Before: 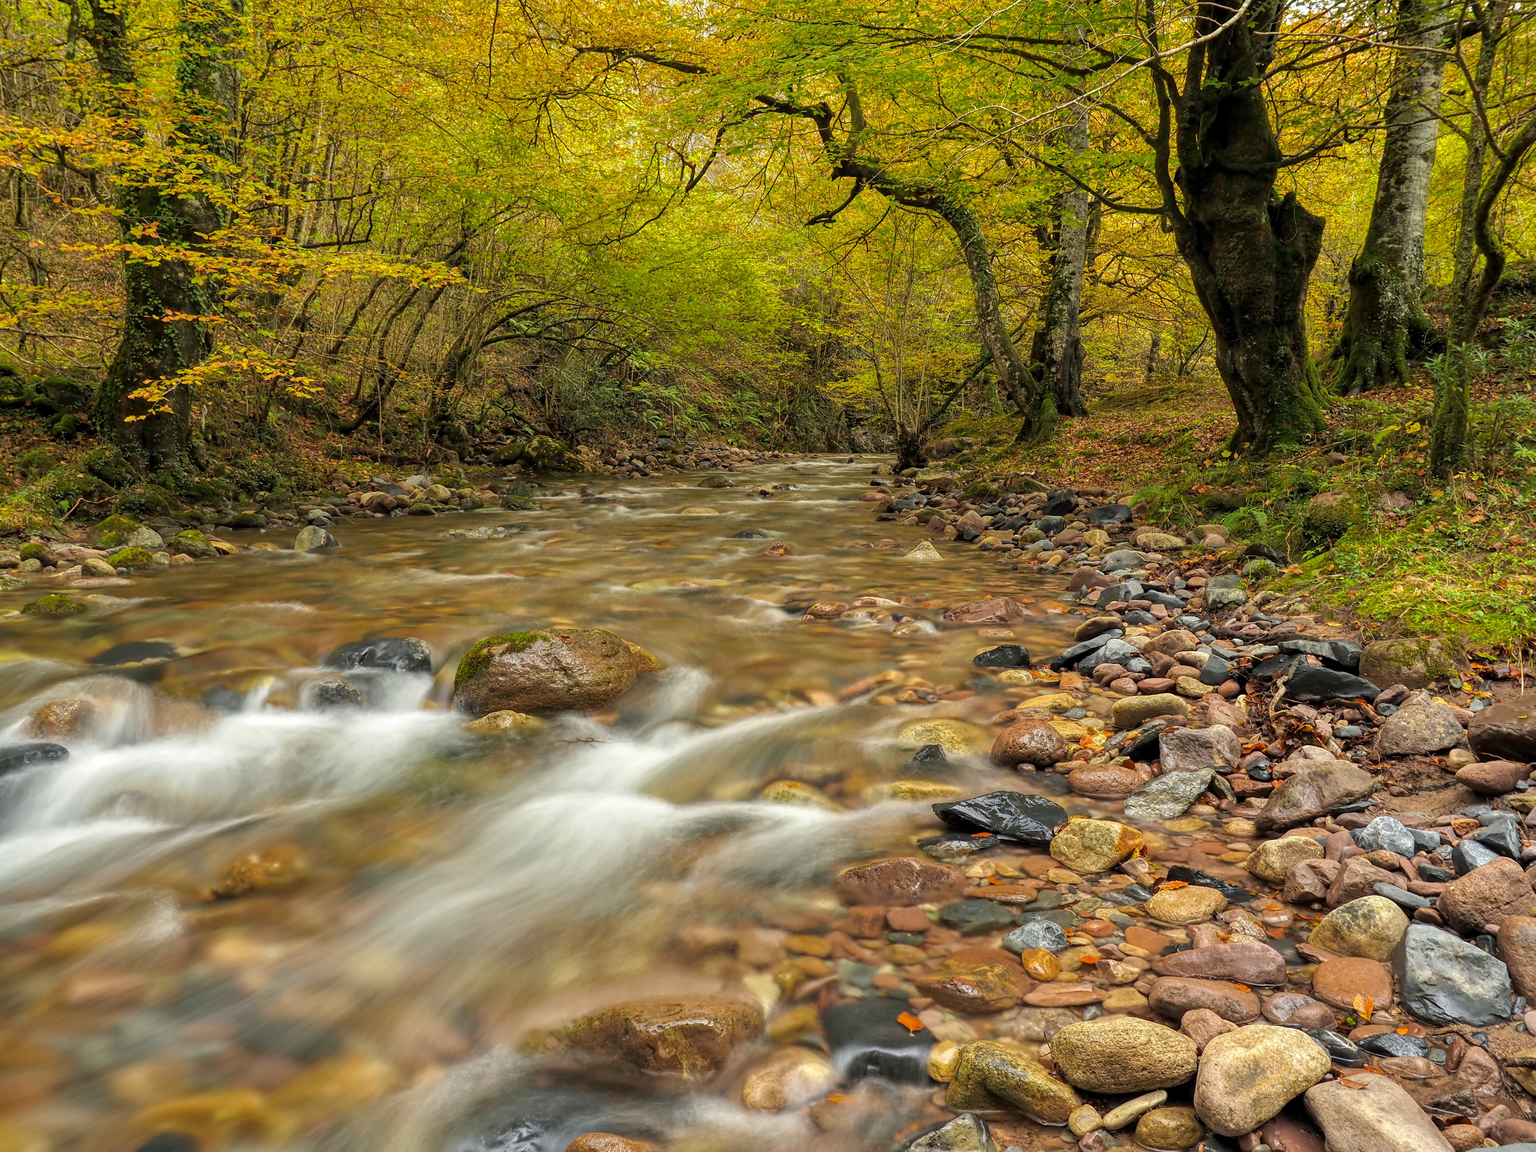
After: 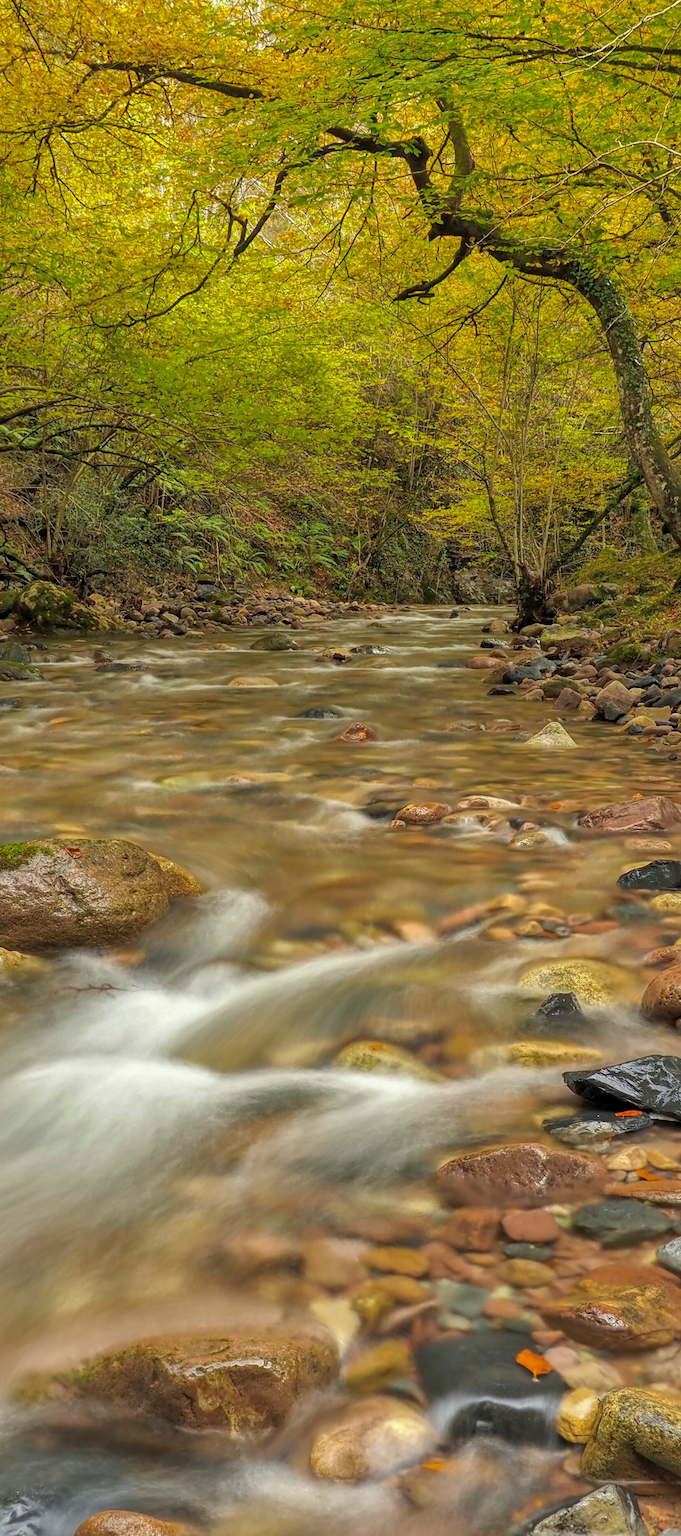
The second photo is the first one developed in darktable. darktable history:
shadows and highlights: shadows color adjustment 97.66%
crop: left 33.223%, right 33.492%
